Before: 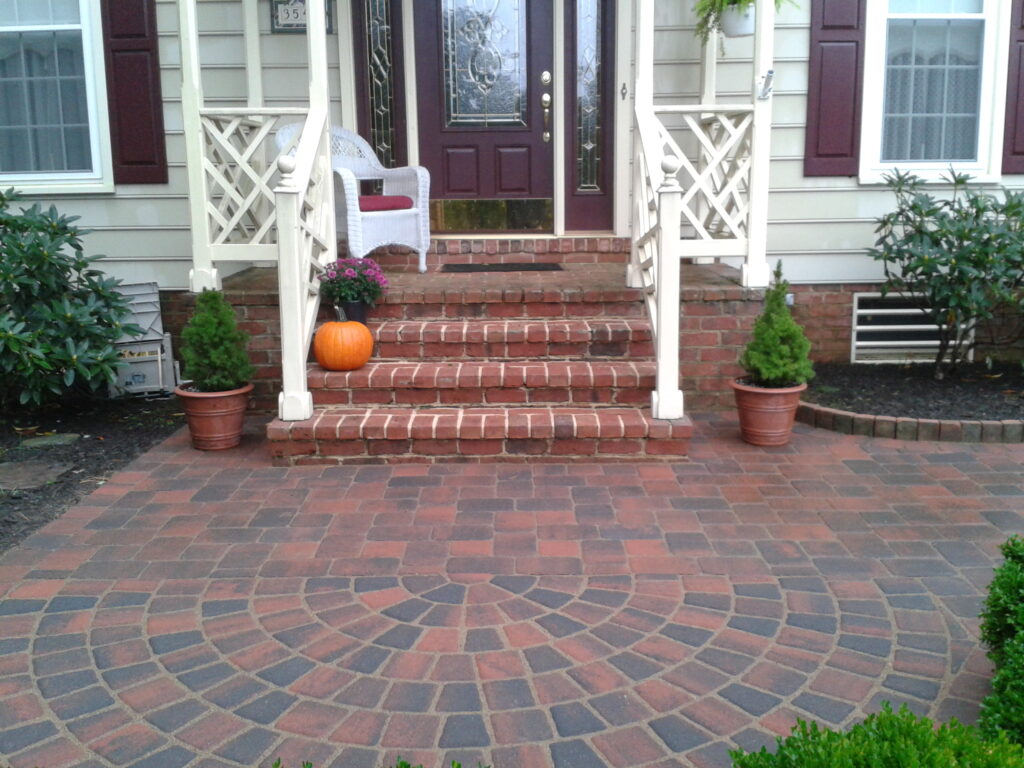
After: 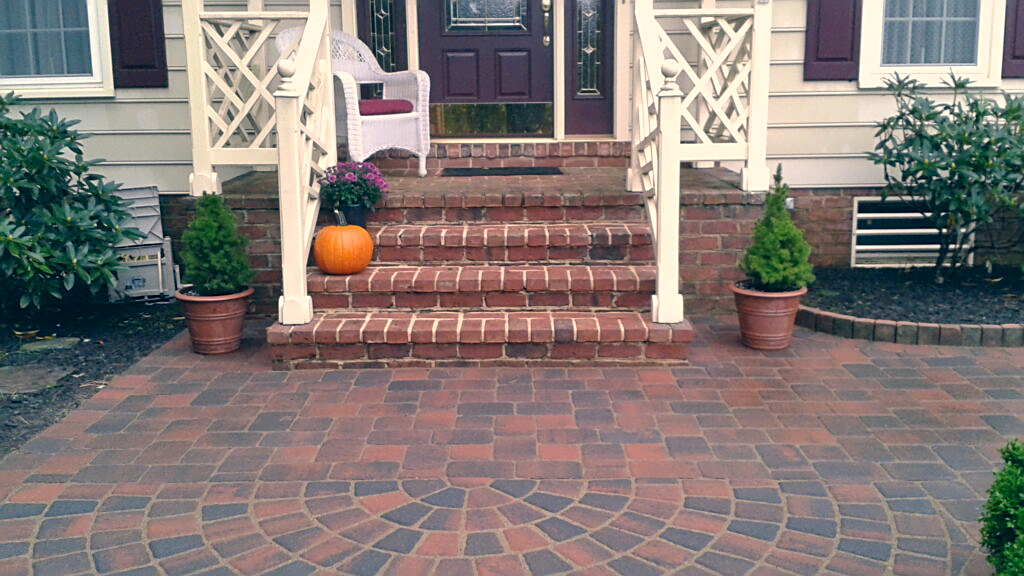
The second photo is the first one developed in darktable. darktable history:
sharpen: amount 0.55
crop and rotate: top 12.5%, bottom 12.5%
shadows and highlights: soften with gaussian
color correction: highlights a* 10.32, highlights b* 14.66, shadows a* -9.59, shadows b* -15.02
